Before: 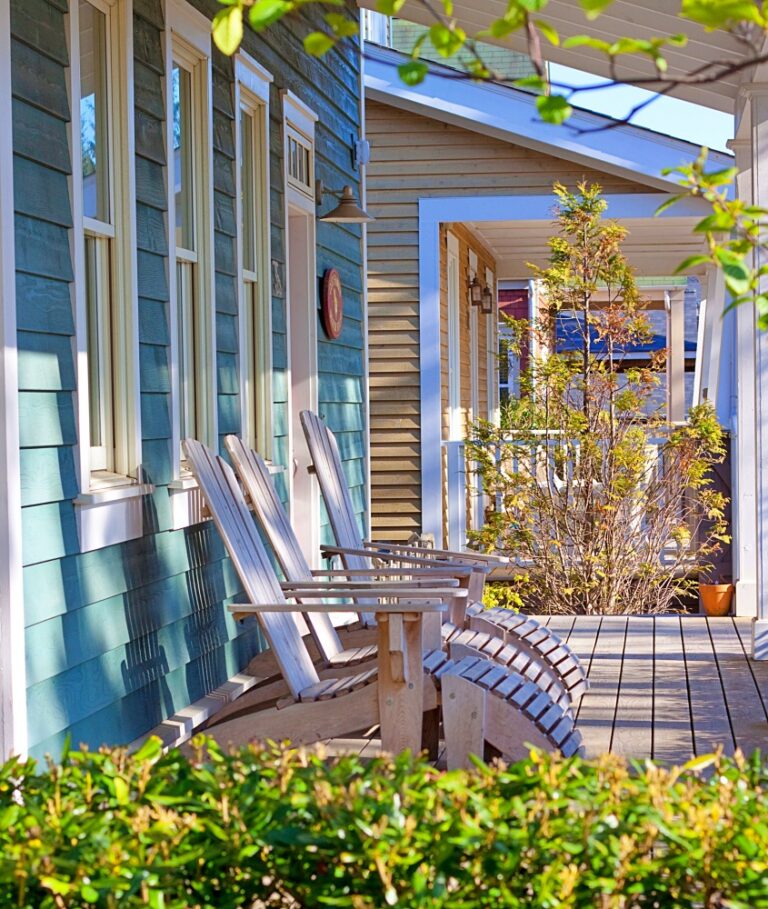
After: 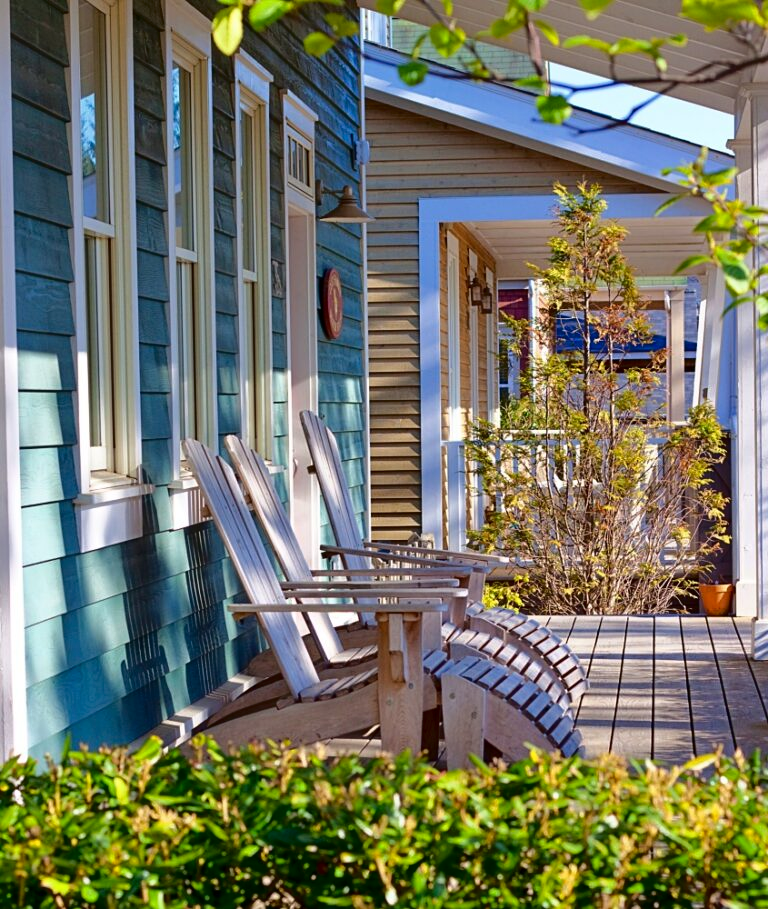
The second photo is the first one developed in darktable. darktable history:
tone curve: curves: ch0 [(0, 0) (0.224, 0.12) (0.375, 0.296) (0.528, 0.472) (0.681, 0.634) (0.8, 0.766) (0.873, 0.877) (1, 1)], color space Lab, independent channels, preserve colors none
base curve: preserve colors none
